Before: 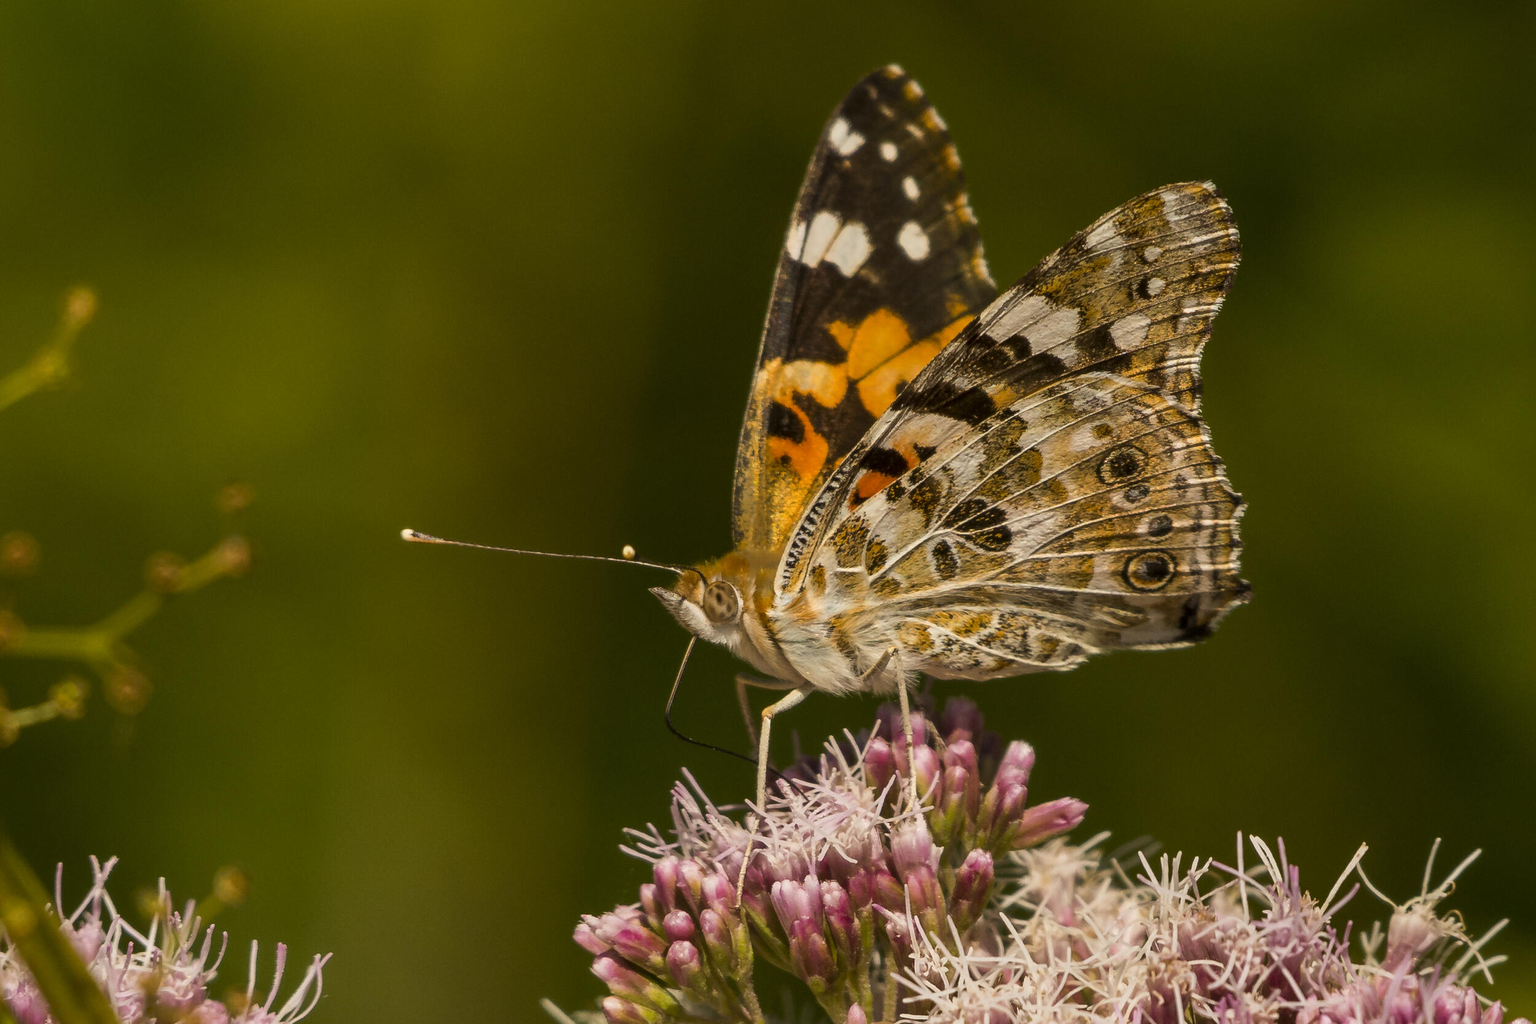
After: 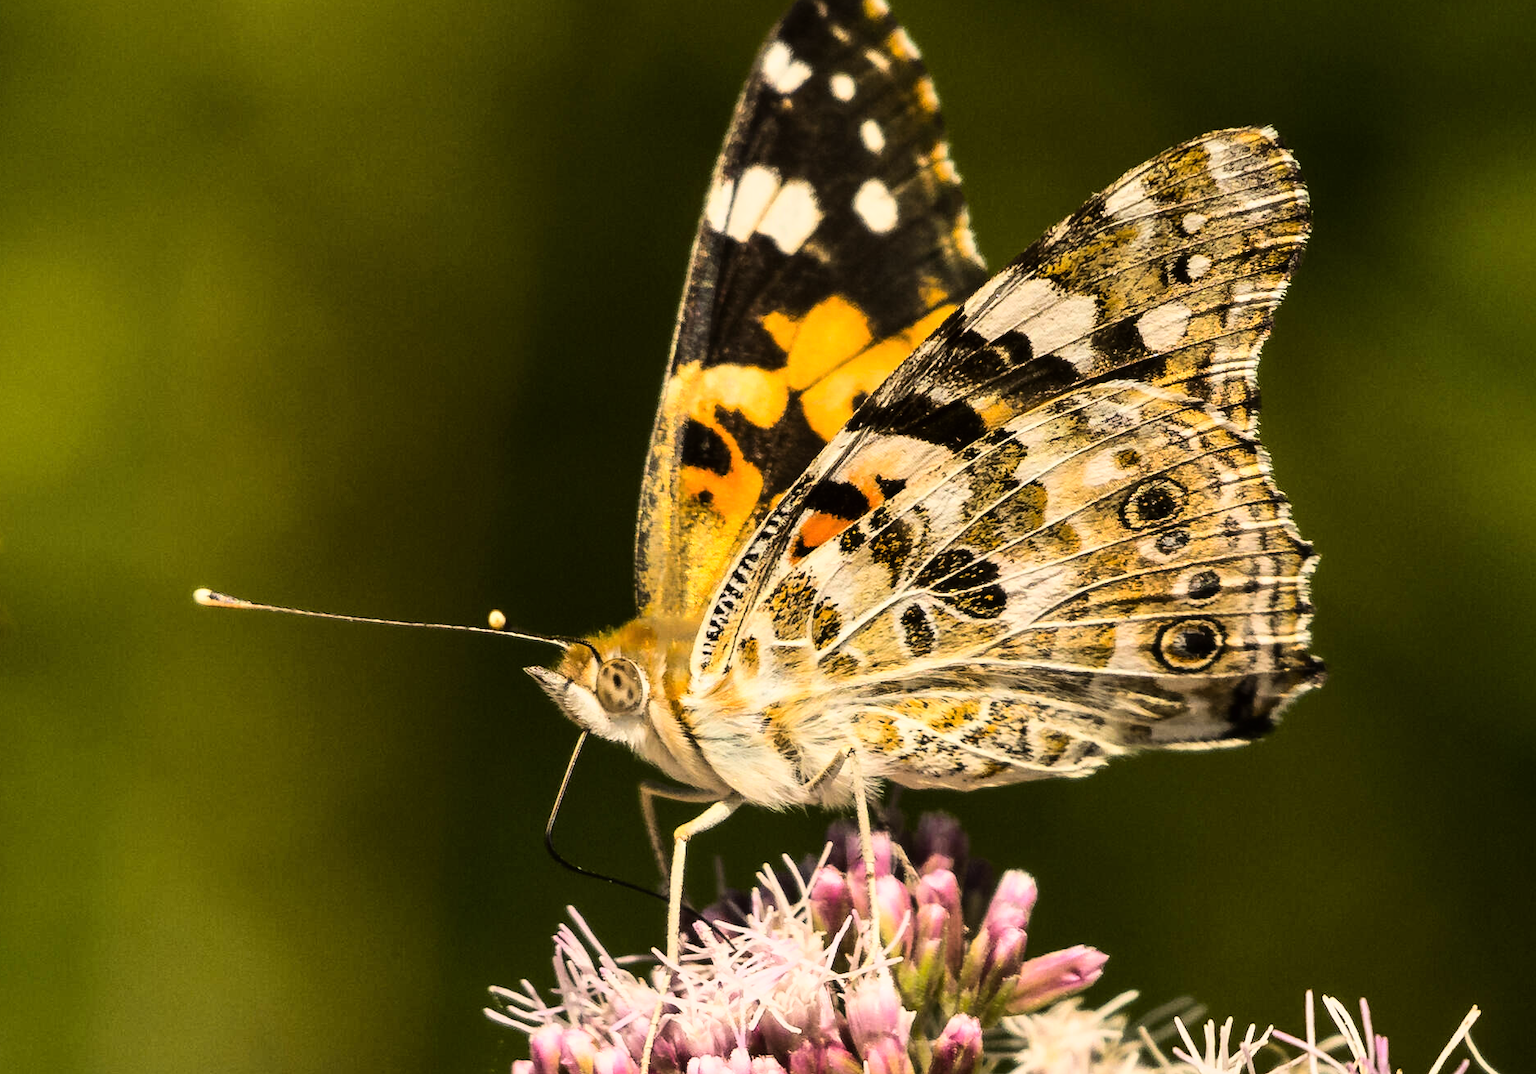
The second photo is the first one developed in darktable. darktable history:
crop: left 16.61%, top 8.428%, right 8.184%, bottom 12.581%
base curve: curves: ch0 [(0, 0) (0, 0) (0.002, 0.001) (0.008, 0.003) (0.019, 0.011) (0.037, 0.037) (0.064, 0.11) (0.102, 0.232) (0.152, 0.379) (0.216, 0.524) (0.296, 0.665) (0.394, 0.789) (0.512, 0.881) (0.651, 0.945) (0.813, 0.986) (1, 1)]
